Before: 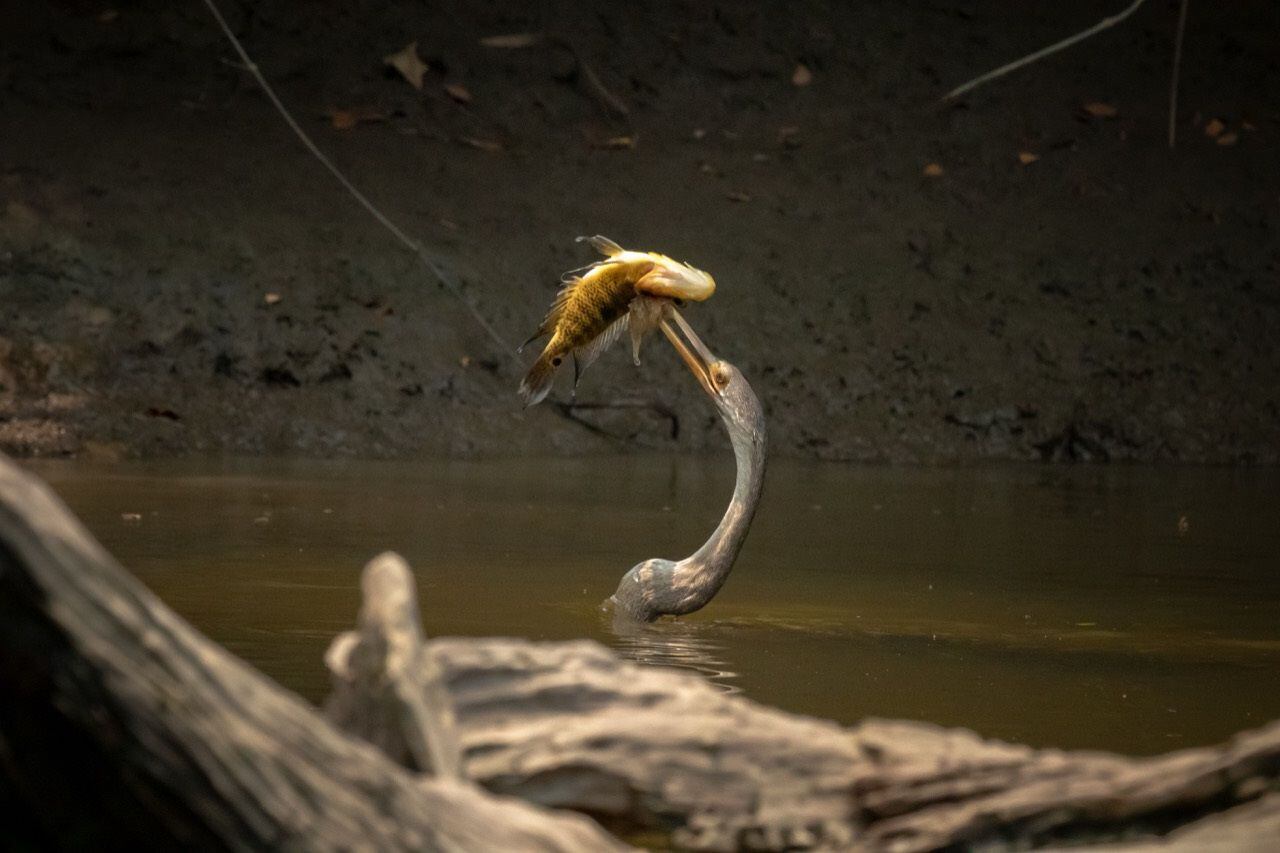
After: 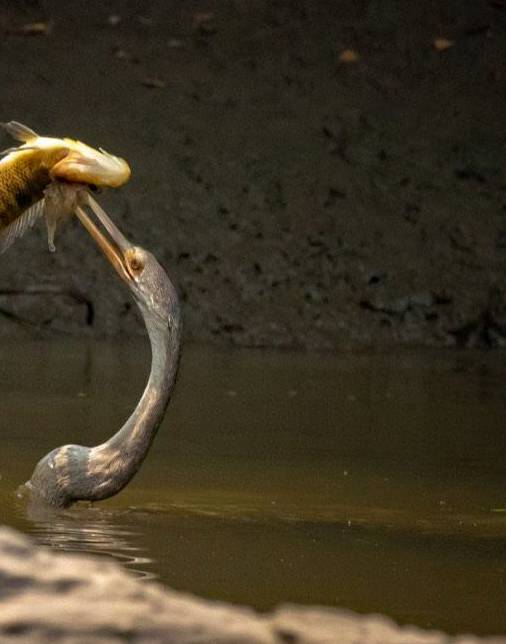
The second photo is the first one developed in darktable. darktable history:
crop: left 45.721%, top 13.393%, right 14.118%, bottom 10.01%
haze removal: compatibility mode true, adaptive false
